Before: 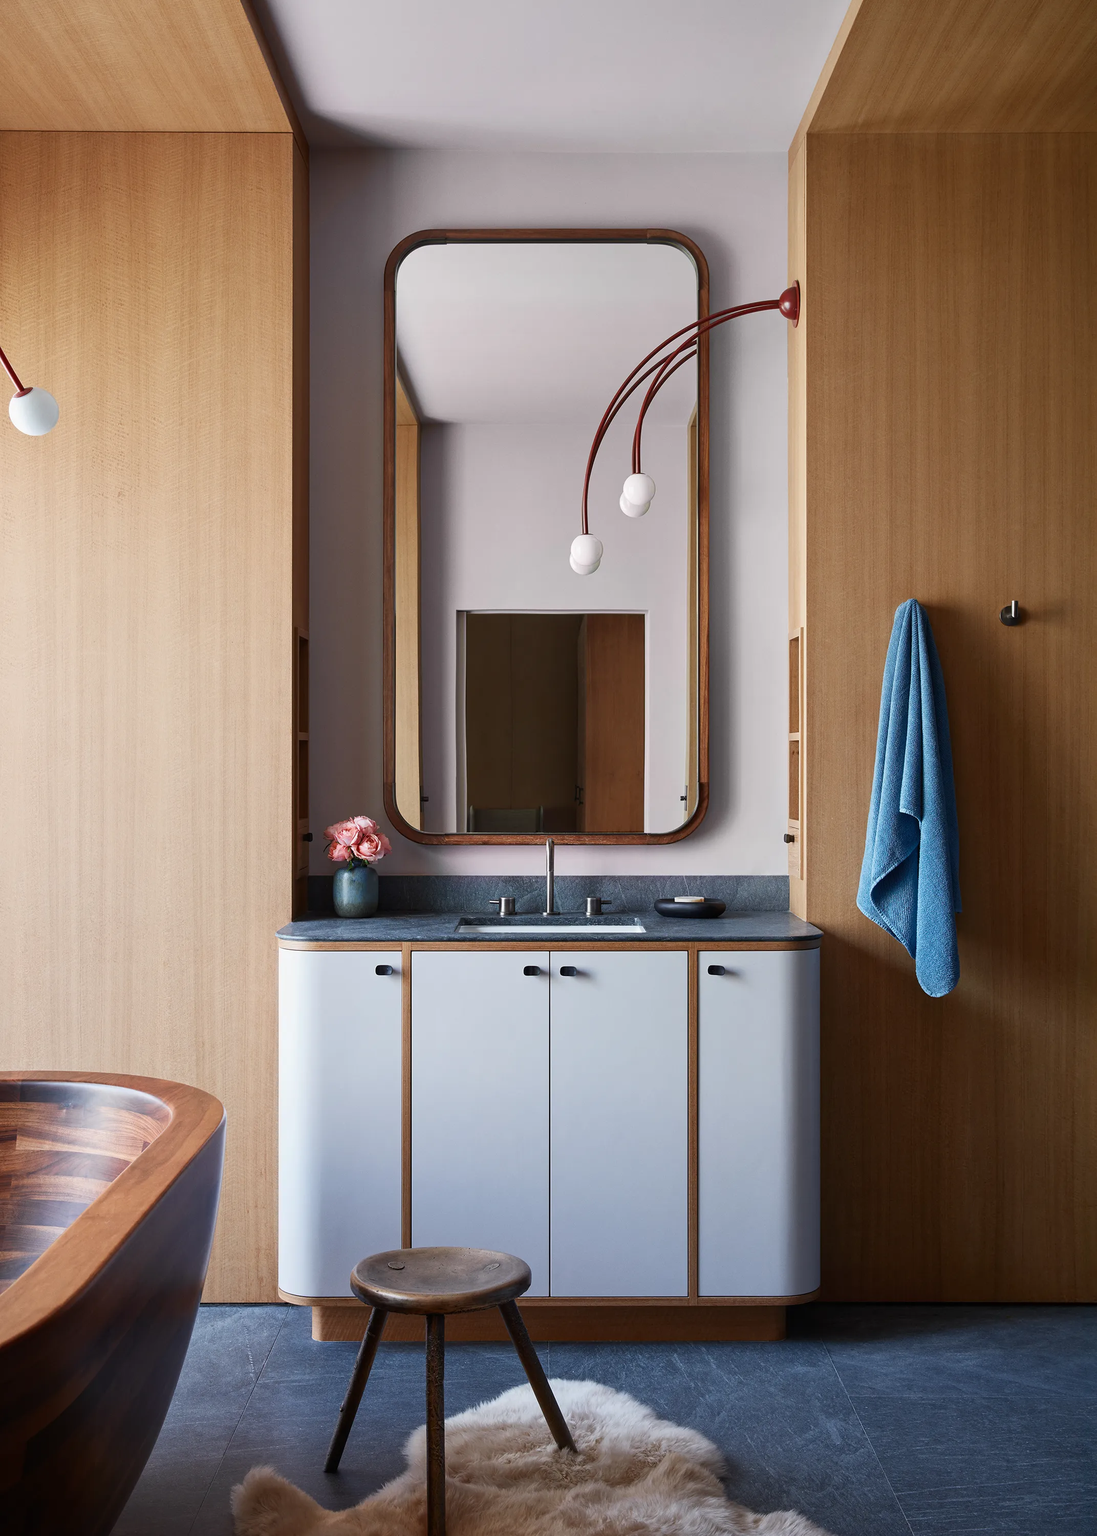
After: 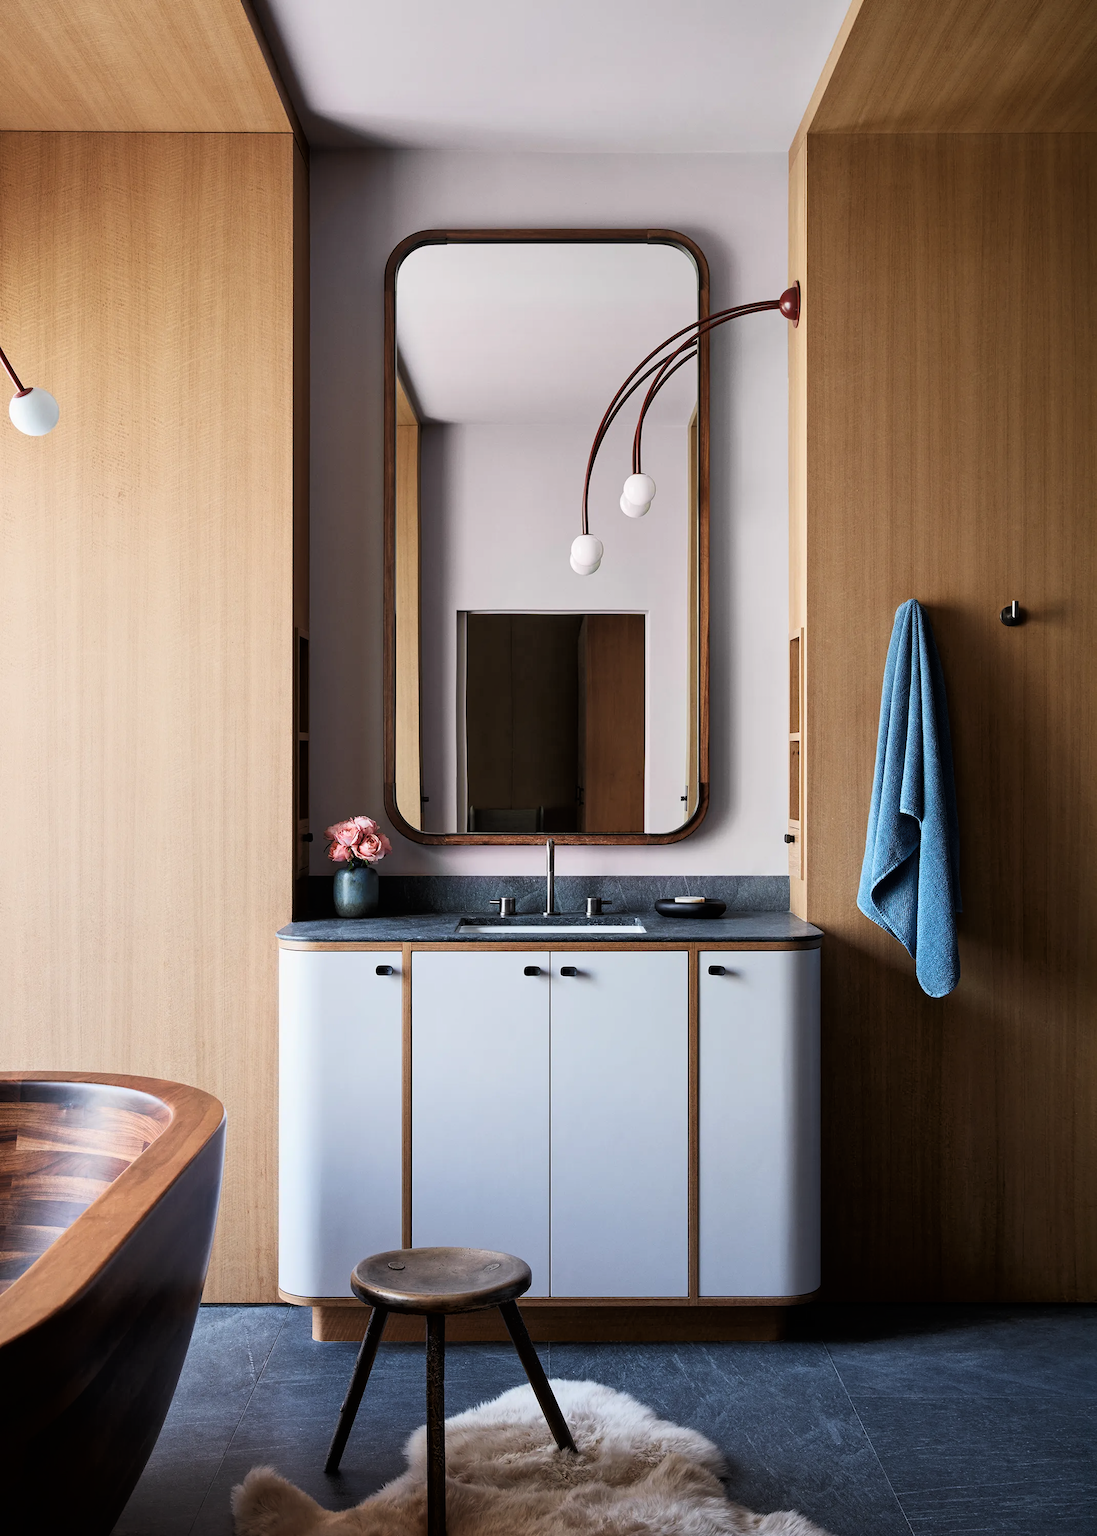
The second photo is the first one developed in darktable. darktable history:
color balance rgb: on, module defaults
tone curve: curves: ch0 [(0, 0) (0.118, 0.034) (0.182, 0.124) (0.265, 0.214) (0.504, 0.508) (0.783, 0.825) (1, 1)], color space Lab, linked channels, preserve colors none
